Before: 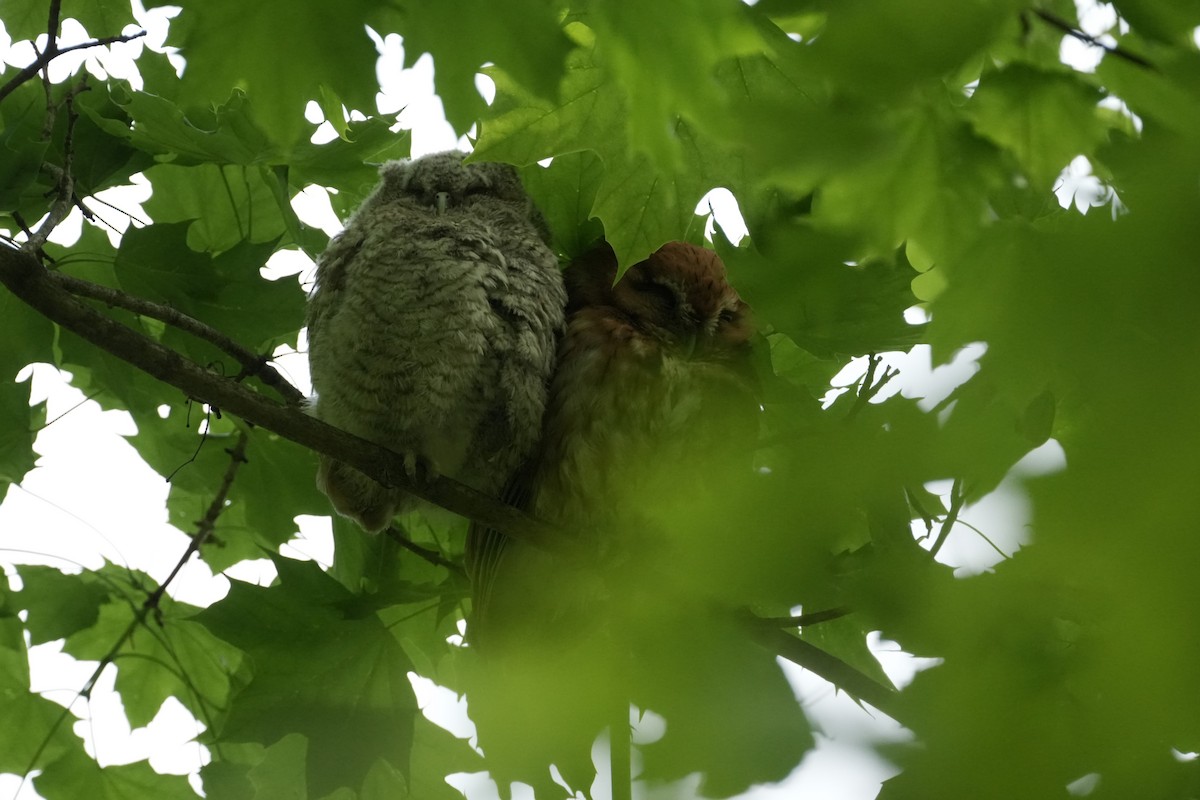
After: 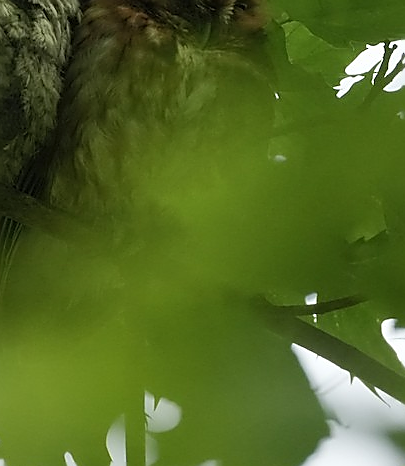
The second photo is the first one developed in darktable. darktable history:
sharpen: radius 1.367, amount 1.236, threshold 0.68
crop: left 40.494%, top 39.021%, right 25.722%, bottom 2.701%
shadows and highlights: radius 102.55, shadows 50.36, highlights -65.71, soften with gaussian
